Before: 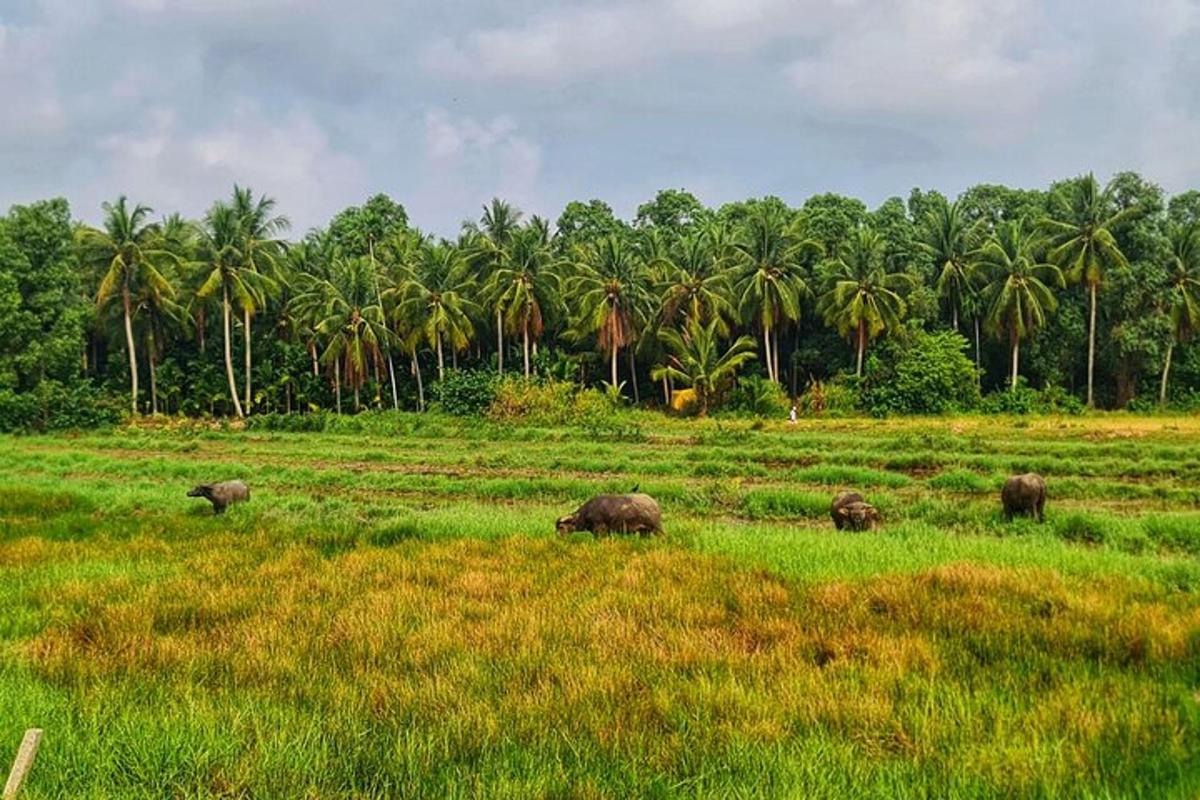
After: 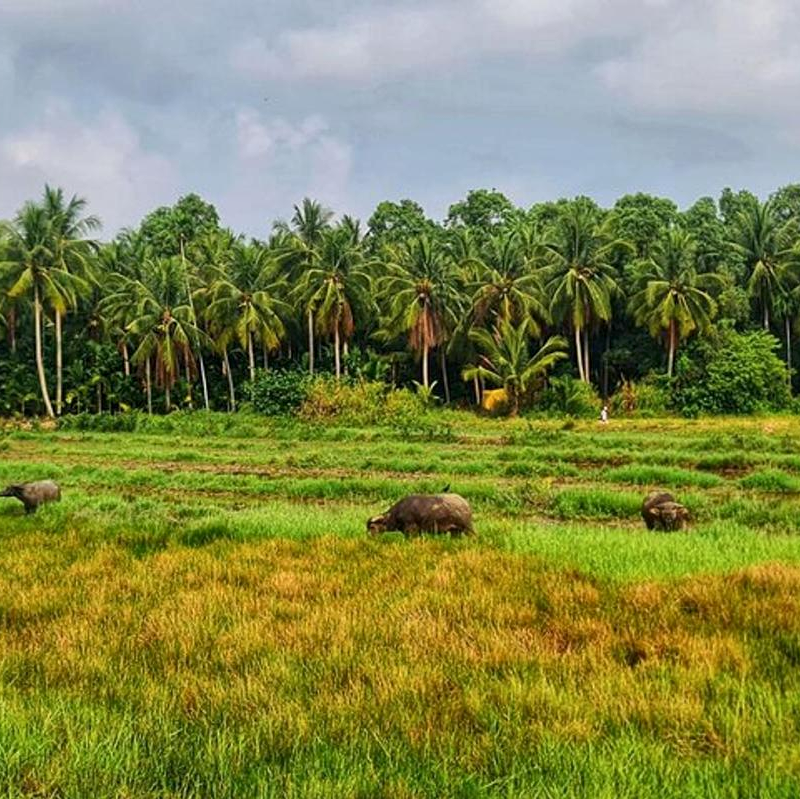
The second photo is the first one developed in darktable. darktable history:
local contrast: mode bilateral grid, contrast 20, coarseness 50, detail 120%, midtone range 0.2
crop and rotate: left 15.754%, right 17.579%
